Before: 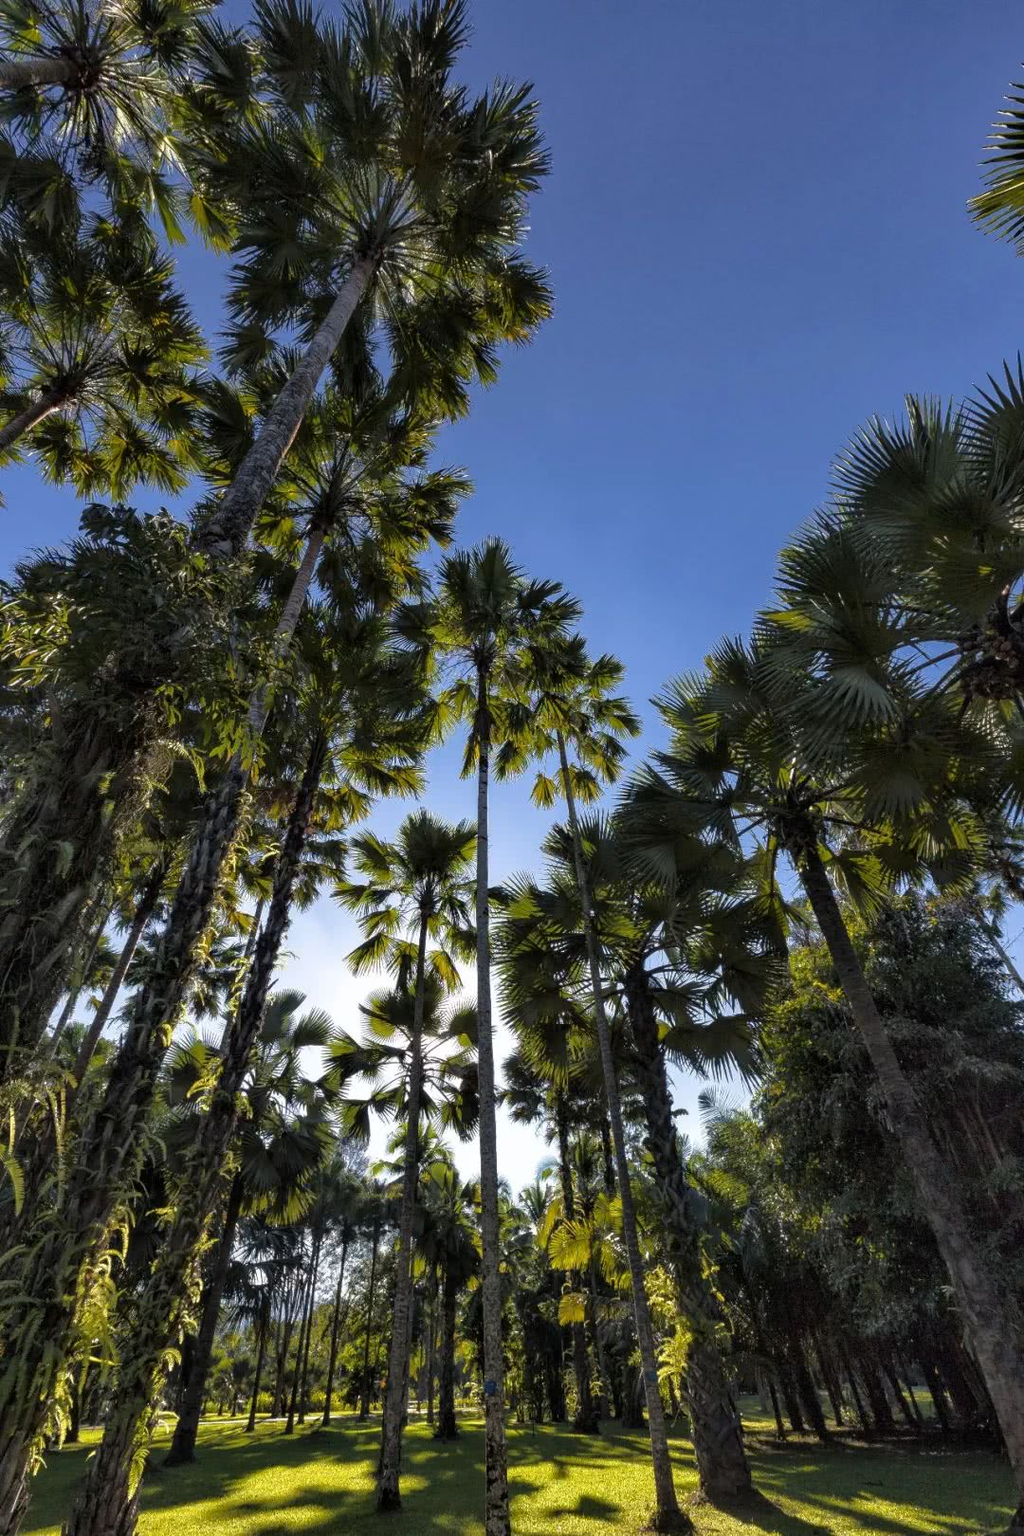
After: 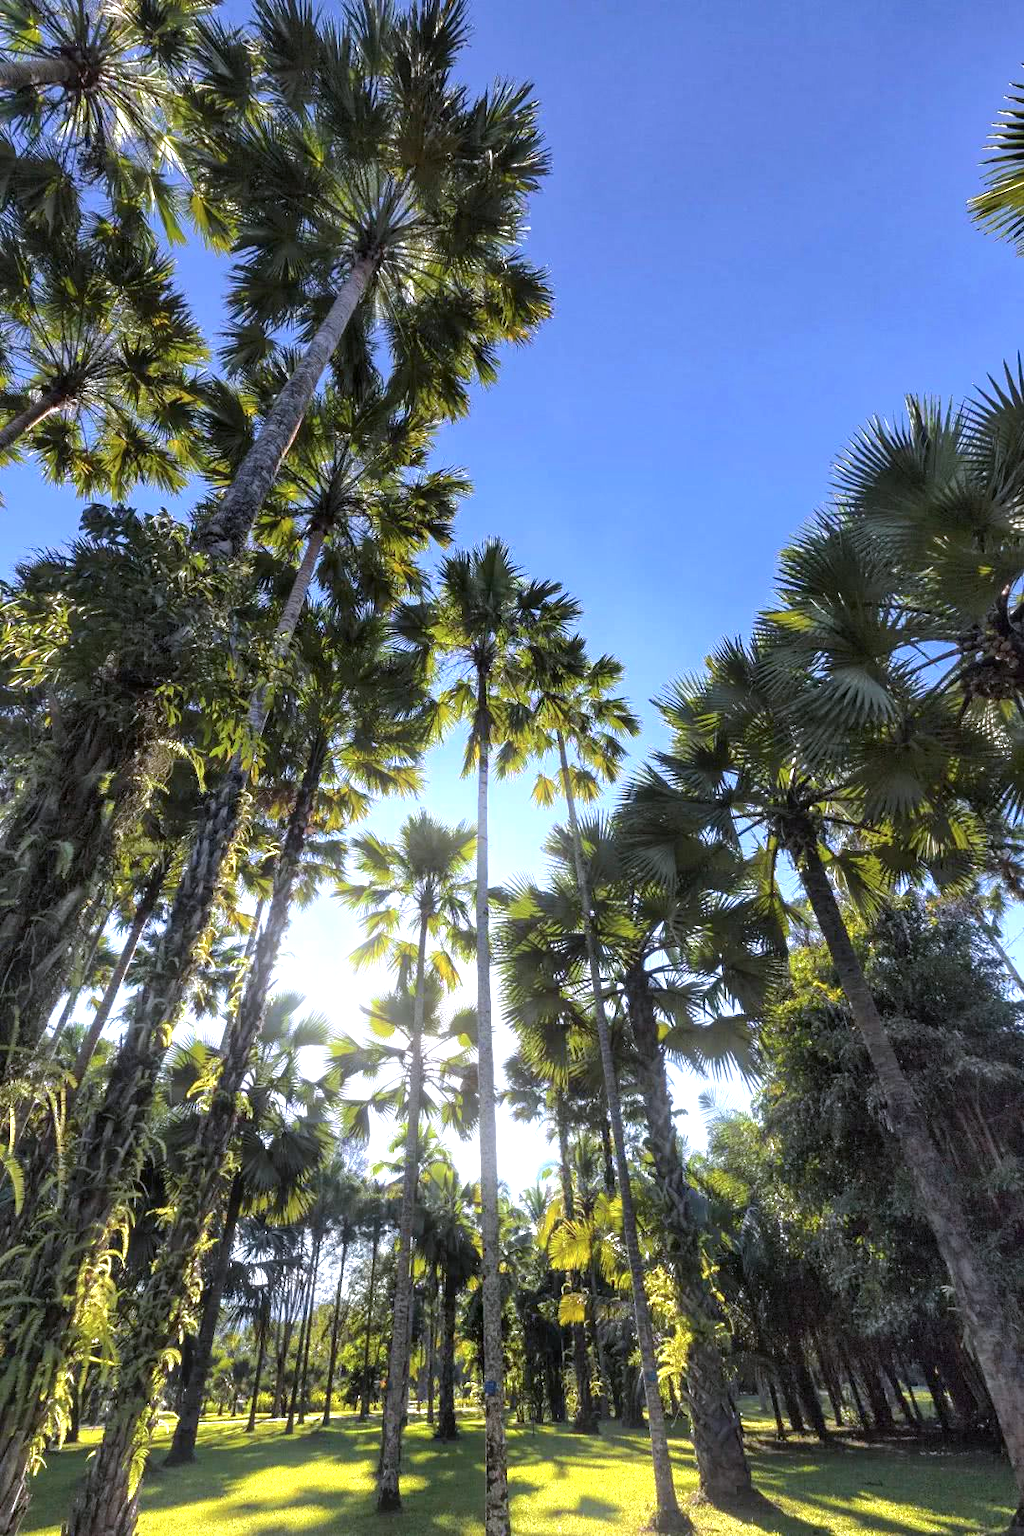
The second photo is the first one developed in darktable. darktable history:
exposure: exposure 0.999 EV, compensate highlight preservation false
bloom: size 9%, threshold 100%, strength 7%
color calibration: illuminant as shot in camera, x 0.358, y 0.373, temperature 4628.91 K
